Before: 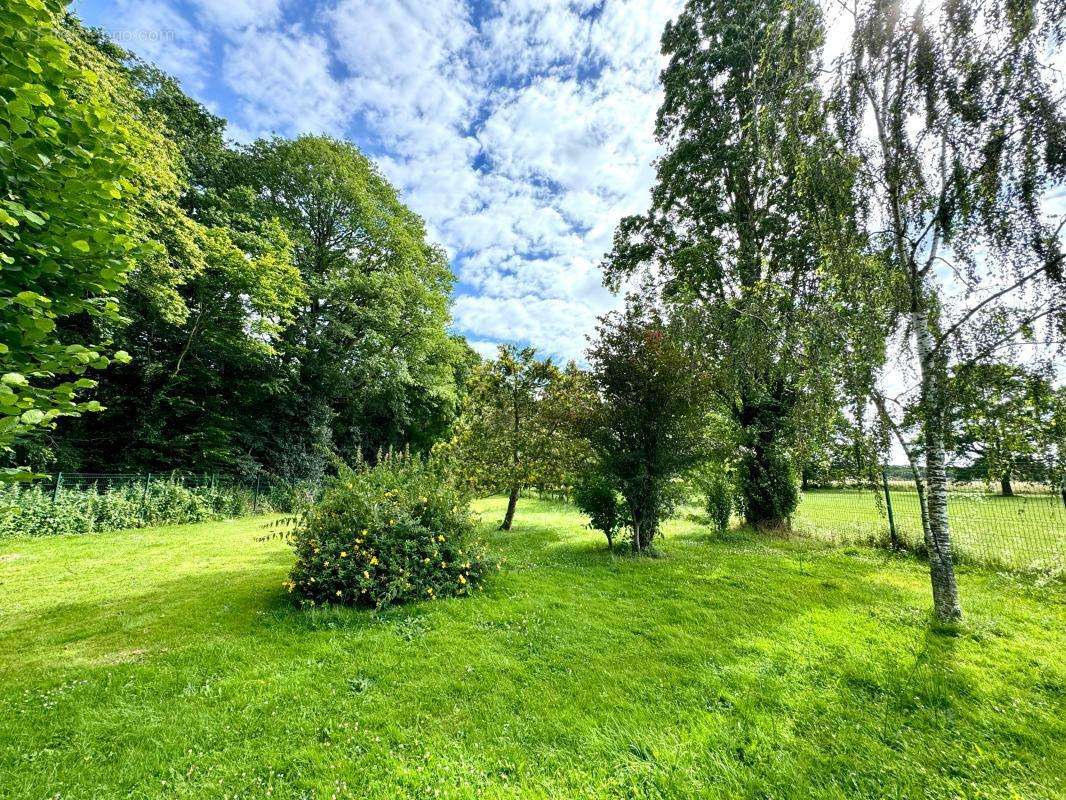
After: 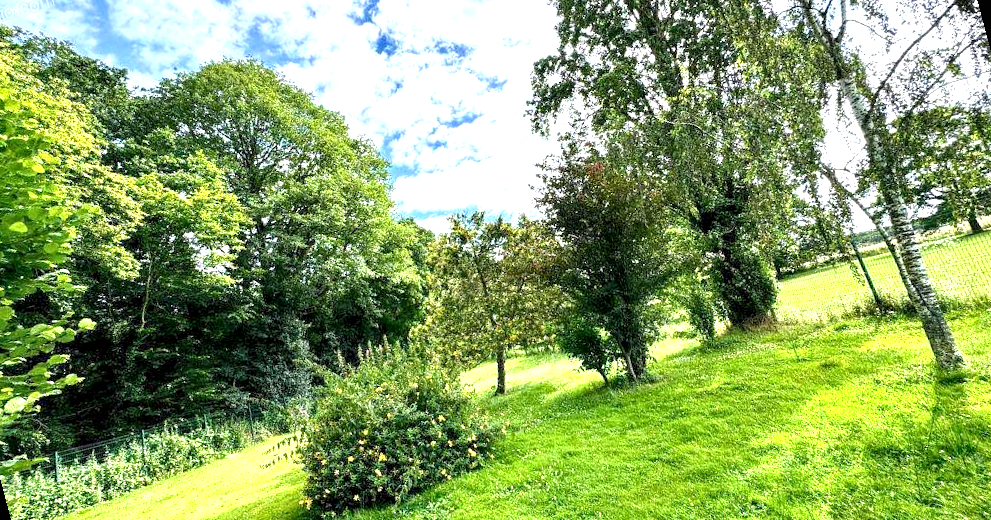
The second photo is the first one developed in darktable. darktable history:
local contrast: highlights 83%, shadows 81%
rotate and perspective: rotation -14.8°, crop left 0.1, crop right 0.903, crop top 0.25, crop bottom 0.748
exposure: exposure 0.766 EV, compensate highlight preservation false
